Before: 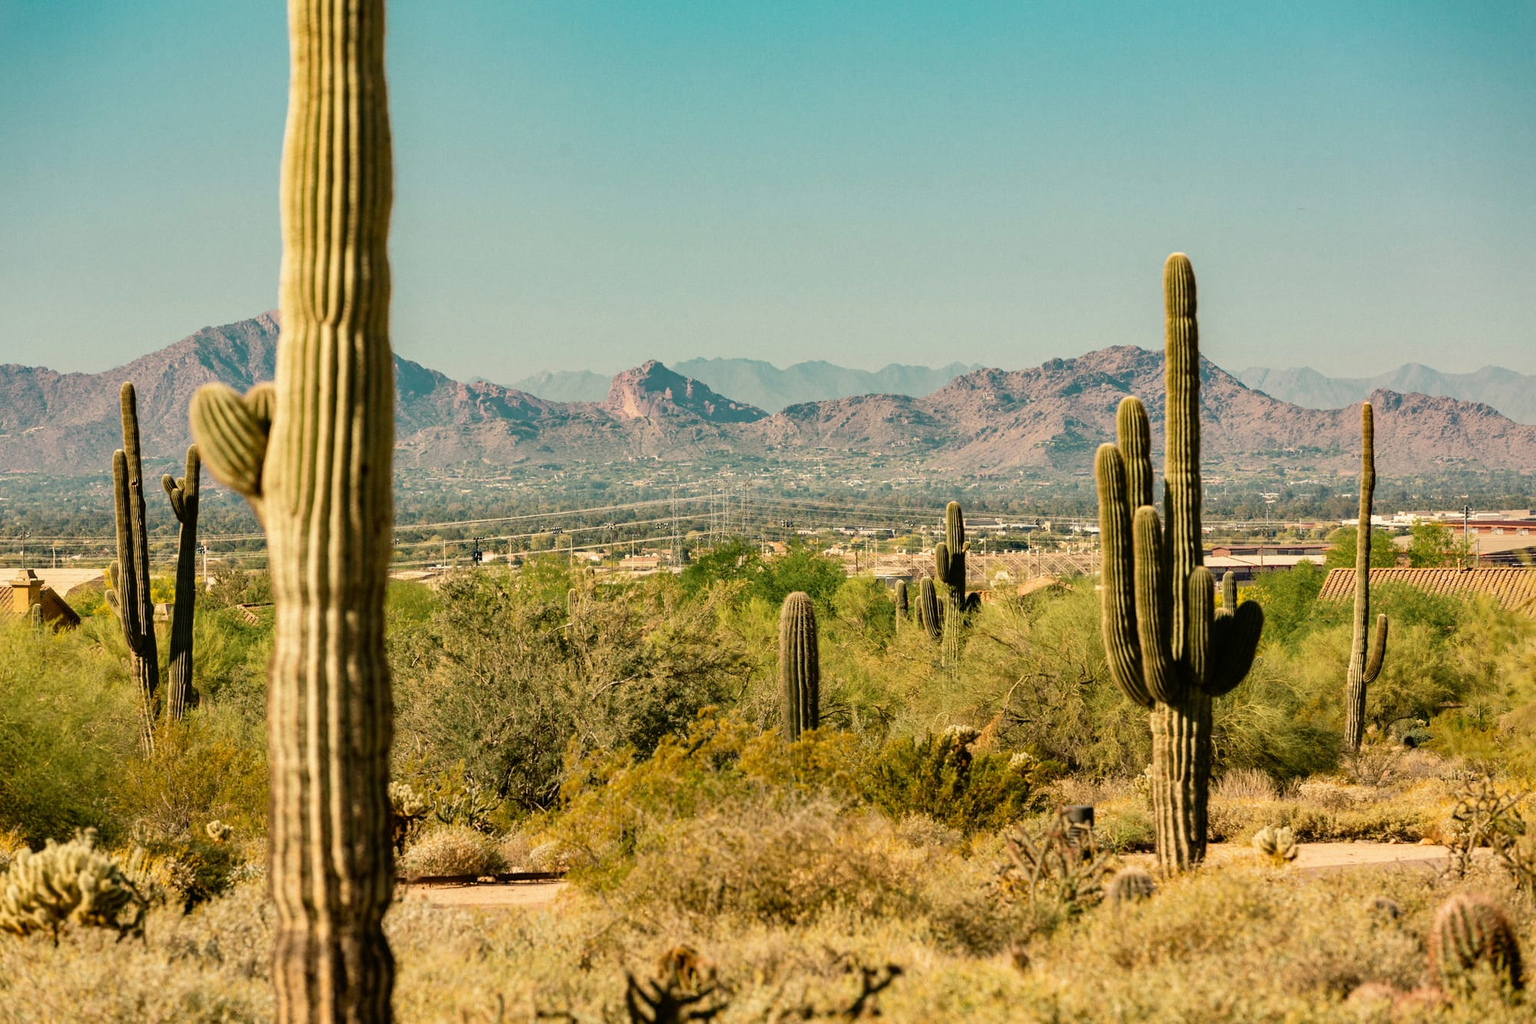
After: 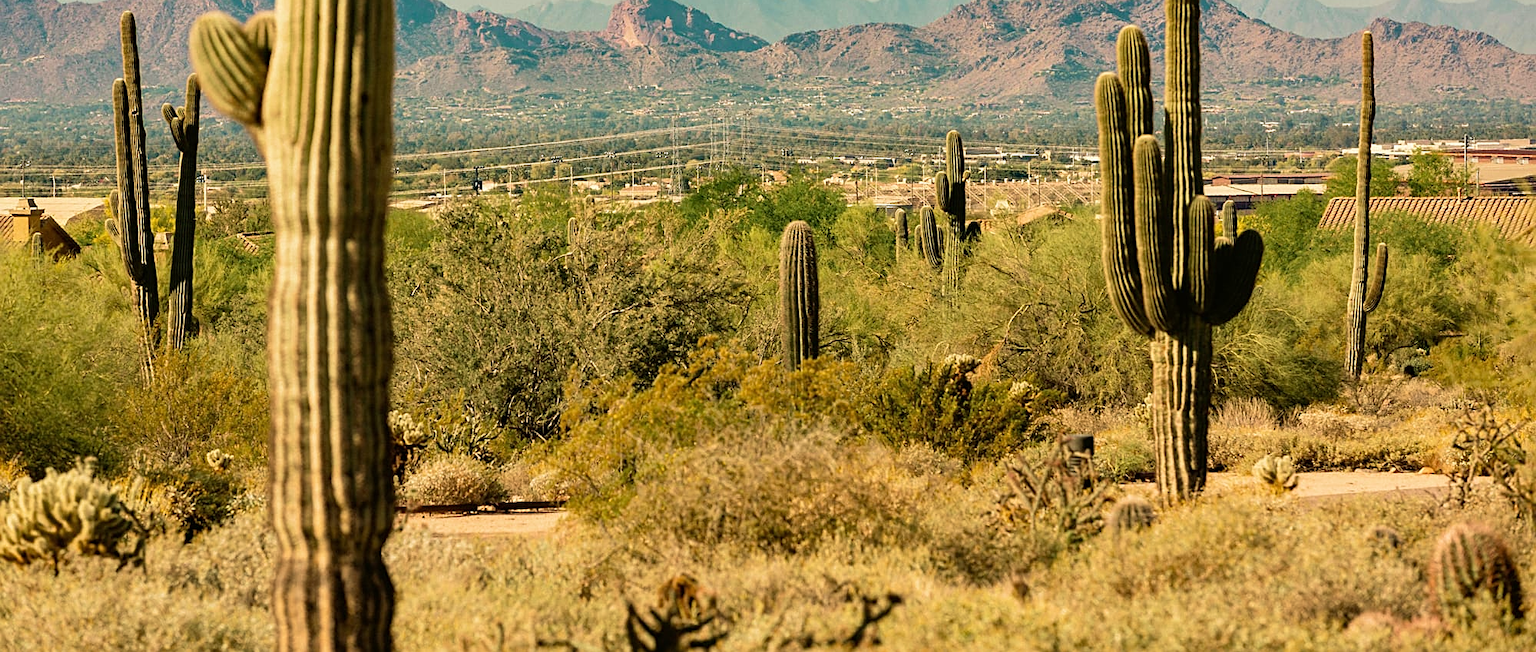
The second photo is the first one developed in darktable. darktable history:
crop and rotate: top 36.291%
sharpen: on, module defaults
velvia: on, module defaults
